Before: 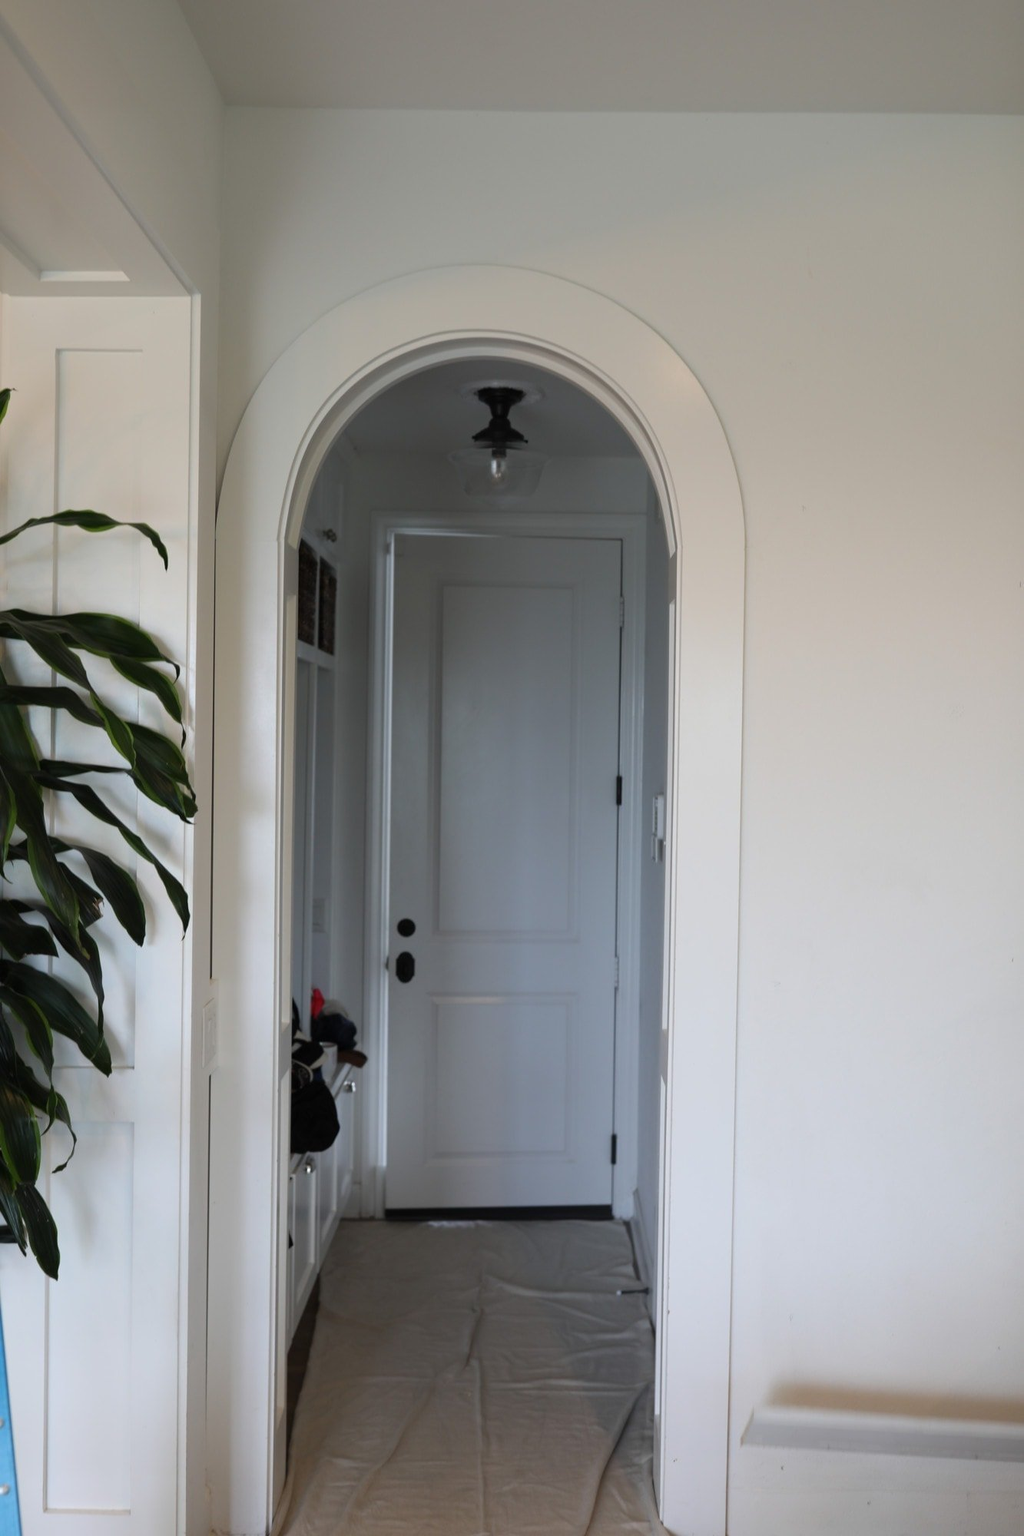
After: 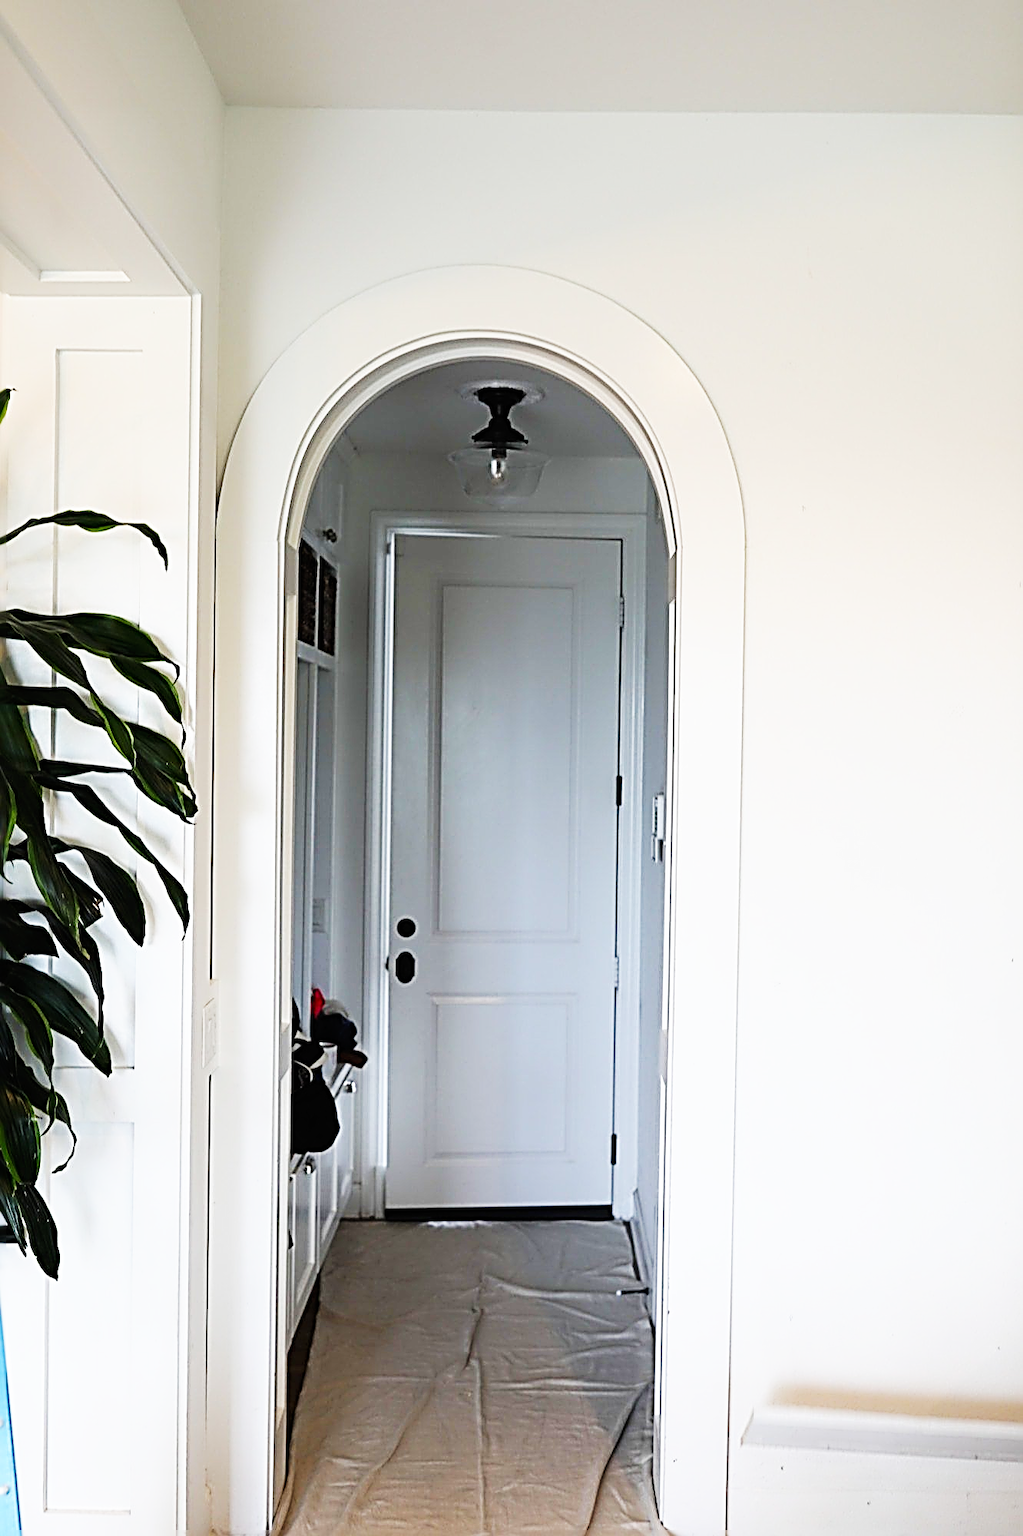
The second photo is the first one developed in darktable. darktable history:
tone equalizer: on, module defaults
sharpen: radius 3.158, amount 1.731
base curve: curves: ch0 [(0, 0) (0.007, 0.004) (0.027, 0.03) (0.046, 0.07) (0.207, 0.54) (0.442, 0.872) (0.673, 0.972) (1, 1)], preserve colors none
